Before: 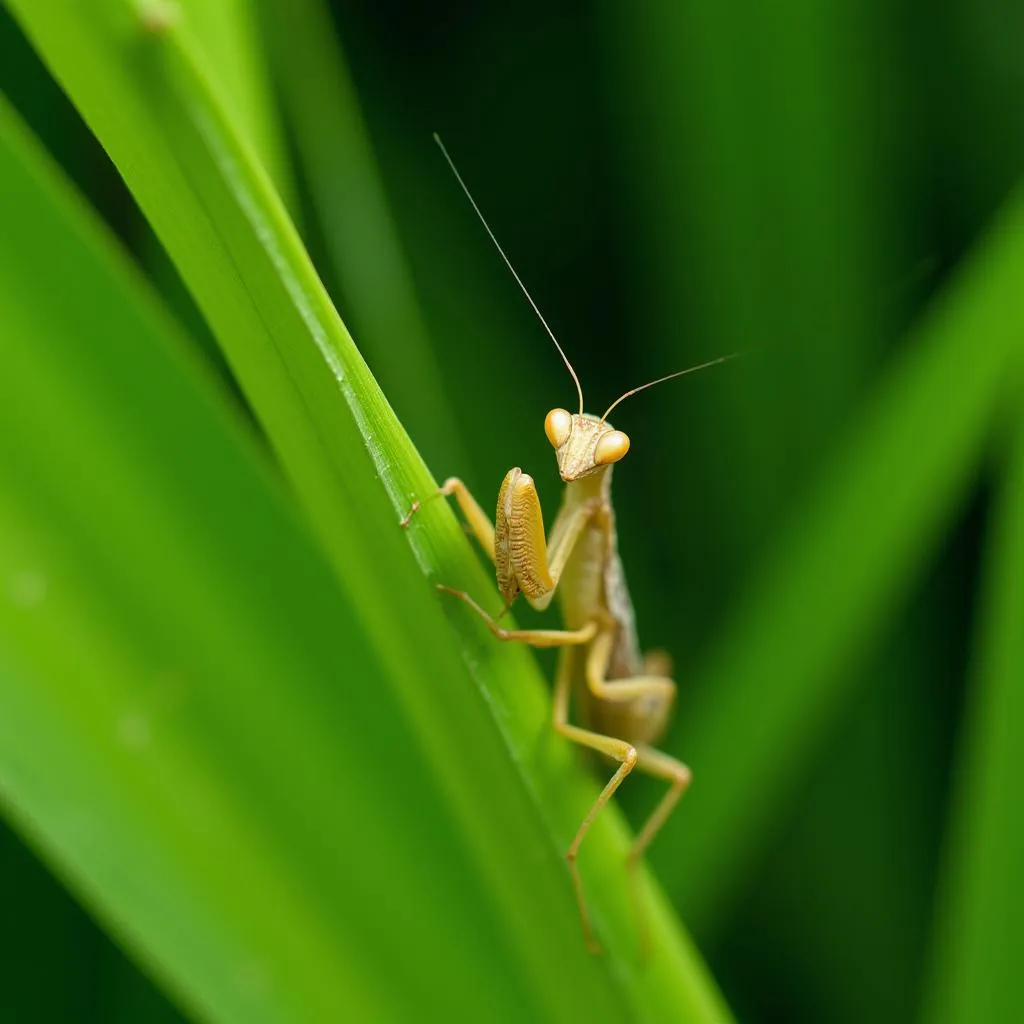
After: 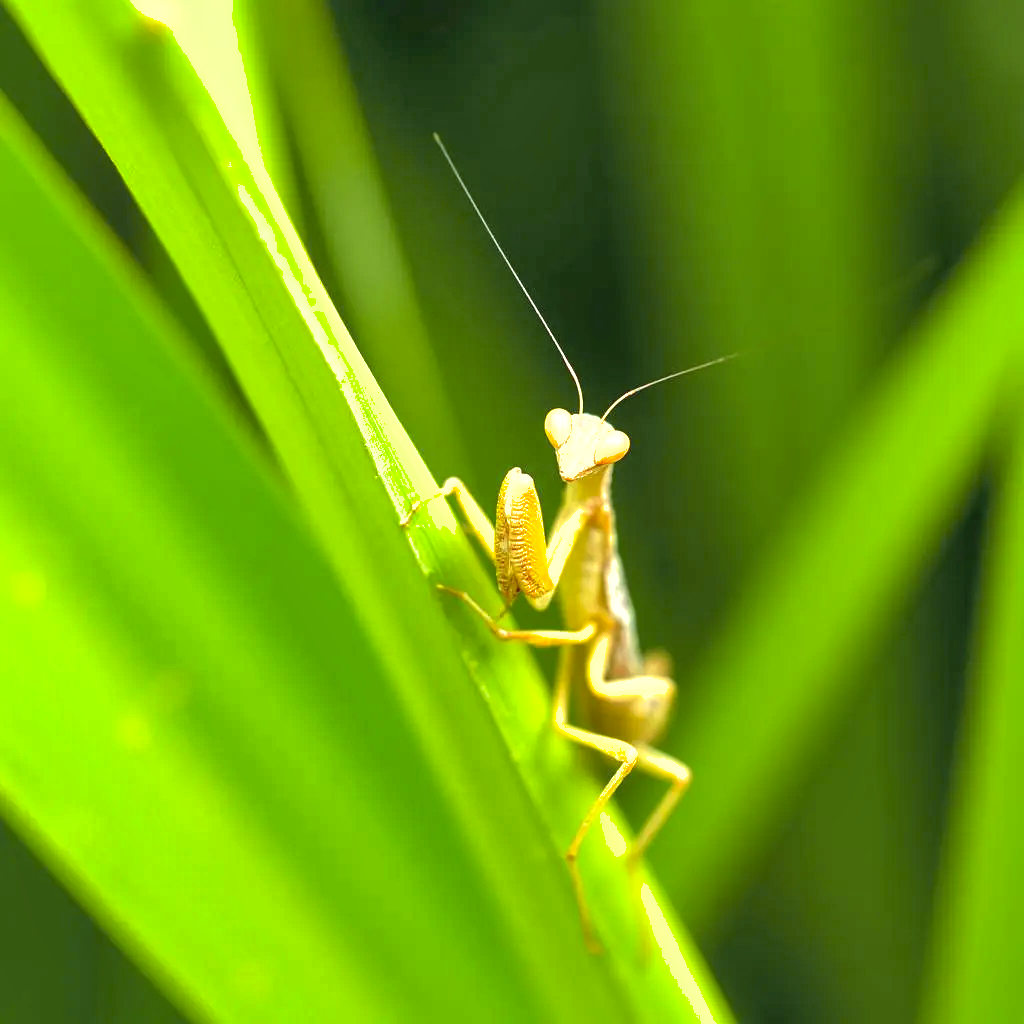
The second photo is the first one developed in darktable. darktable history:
tone curve: curves: ch0 [(0, 0.024) (0.119, 0.146) (0.474, 0.485) (0.718, 0.739) (0.817, 0.839) (1, 0.998)]; ch1 [(0, 0) (0.377, 0.416) (0.439, 0.451) (0.477, 0.485) (0.501, 0.503) (0.538, 0.544) (0.58, 0.613) (0.664, 0.7) (0.783, 0.804) (1, 1)]; ch2 [(0, 0) (0.38, 0.405) (0.463, 0.456) (0.498, 0.497) (0.524, 0.535) (0.578, 0.576) (0.648, 0.665) (1, 1)], color space Lab, independent channels, preserve colors none
exposure: black level correction 0, exposure 1.387 EV, compensate highlight preservation false
shadows and highlights: on, module defaults
local contrast: highlights 102%, shadows 99%, detail 119%, midtone range 0.2
